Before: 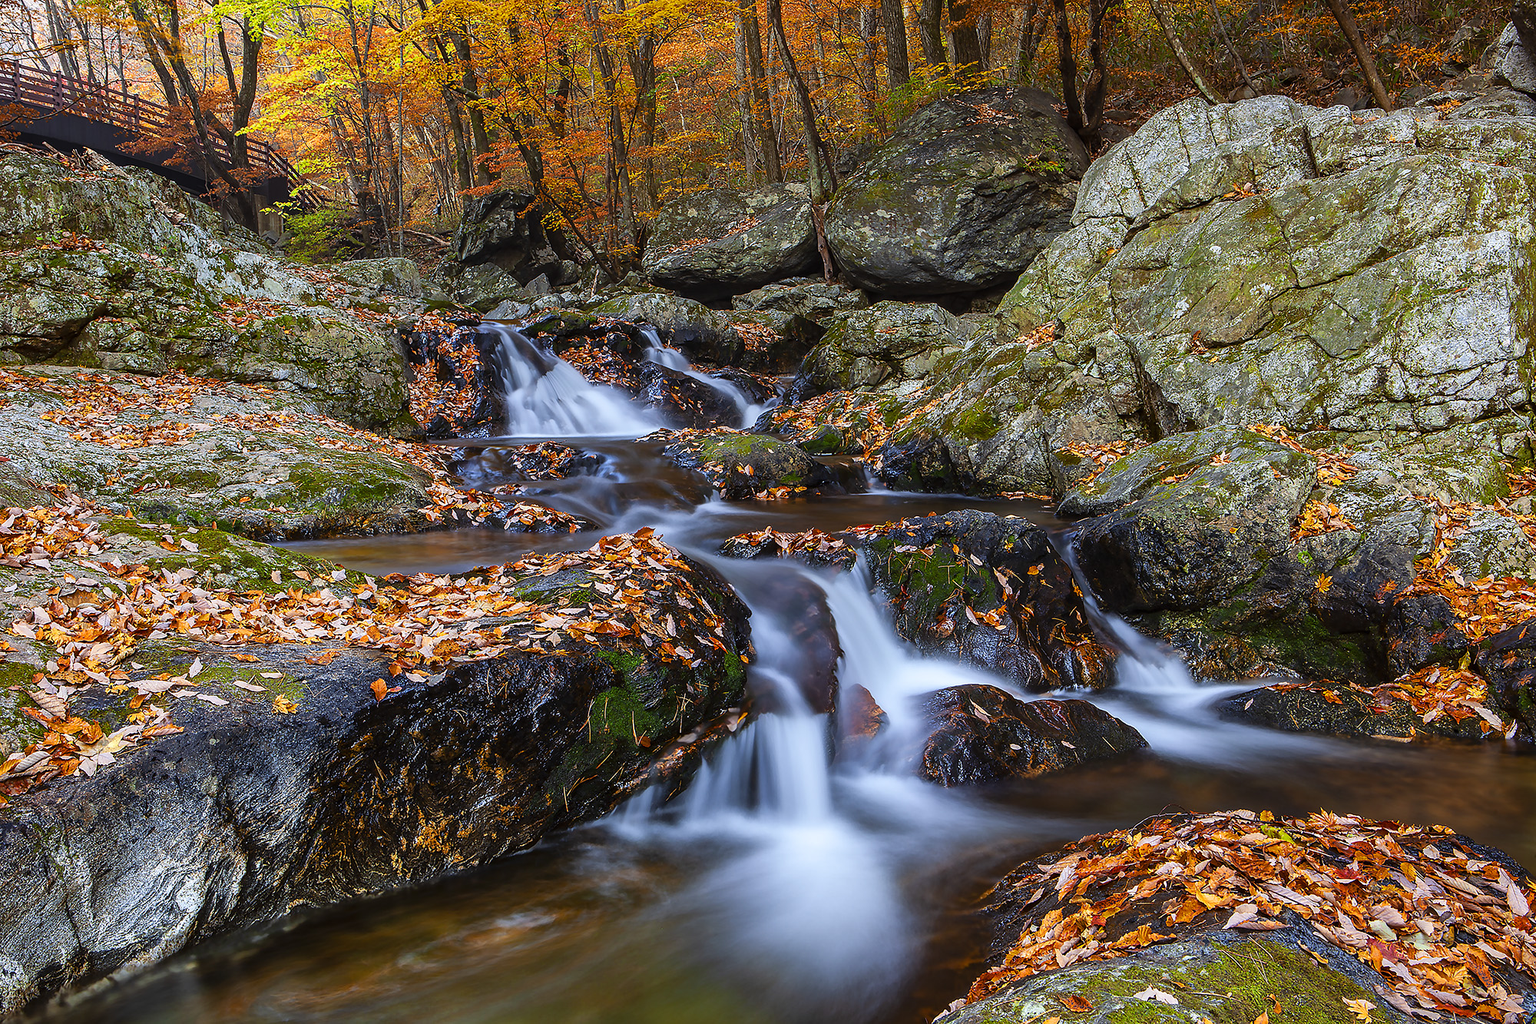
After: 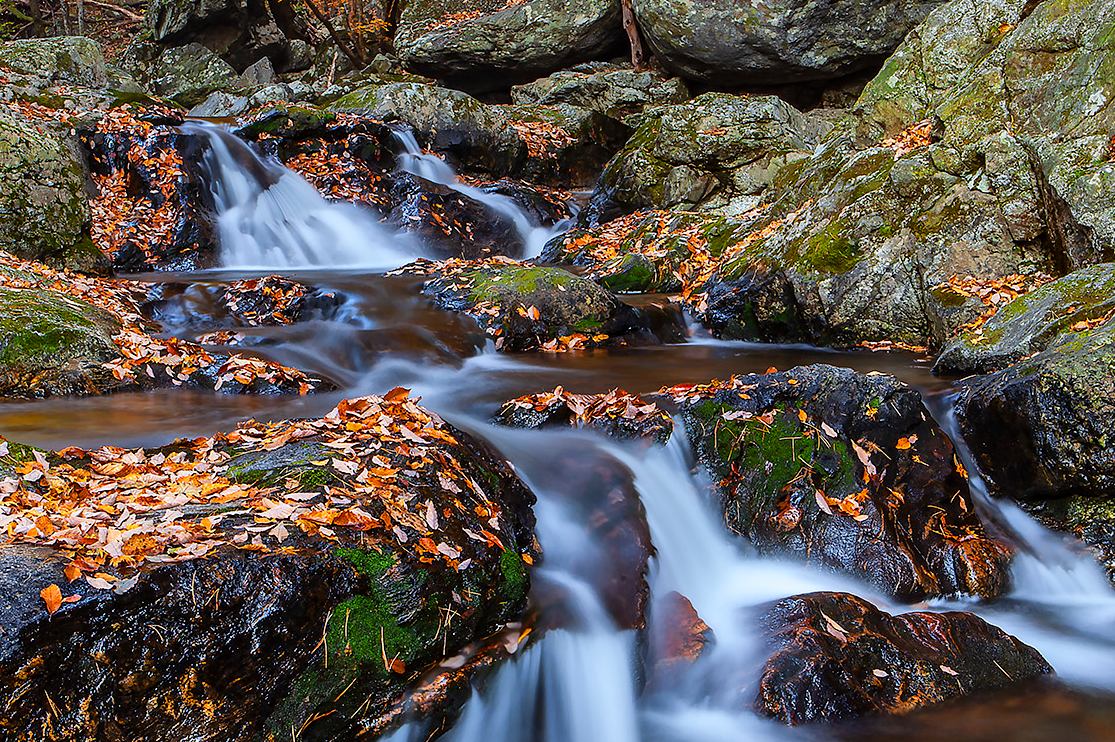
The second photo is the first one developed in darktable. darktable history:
shadows and highlights: soften with gaussian
crop and rotate: left 22.147%, top 22.484%, right 22.062%, bottom 21.839%
